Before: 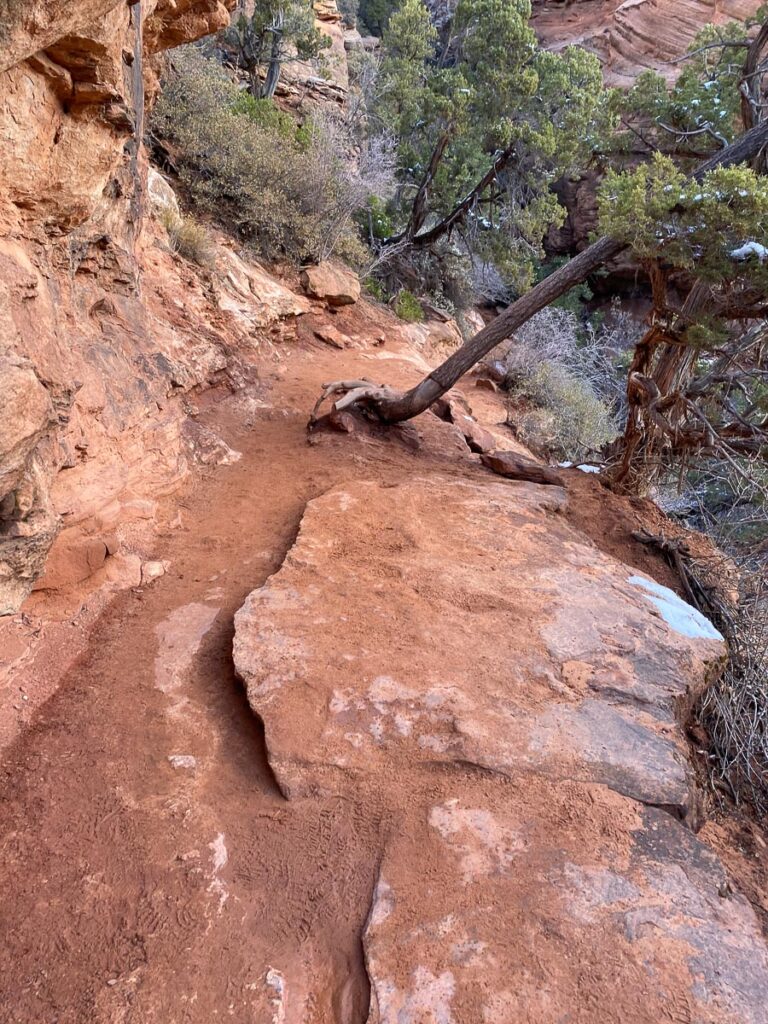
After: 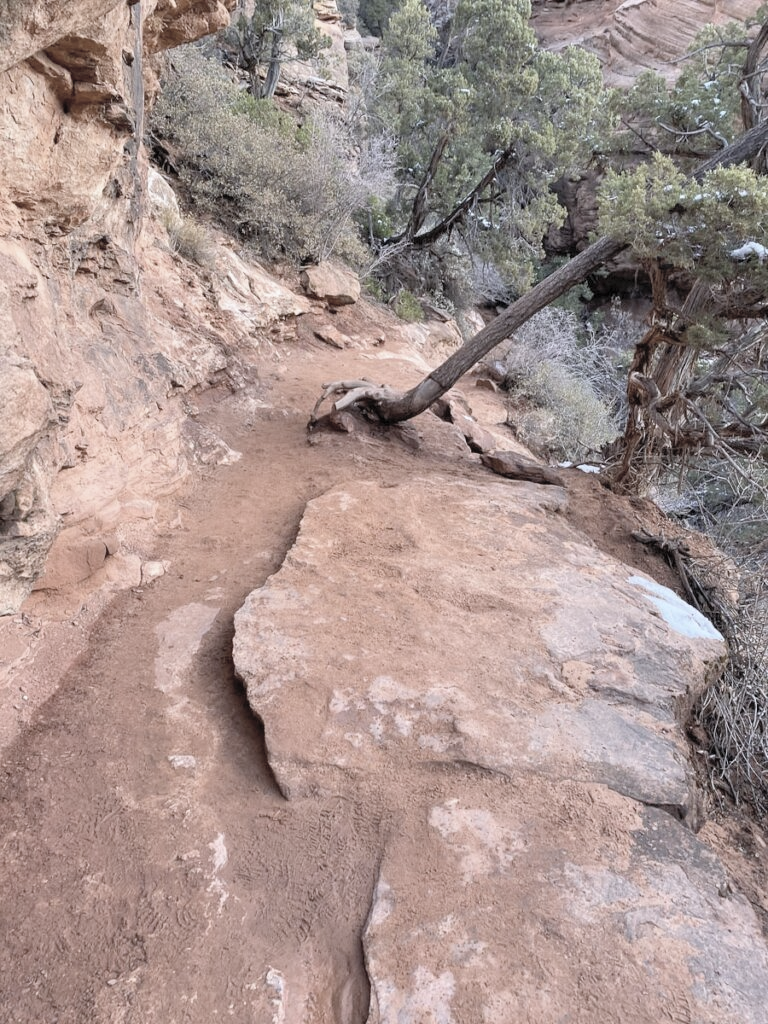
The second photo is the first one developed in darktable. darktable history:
white balance: red 0.983, blue 1.036
contrast brightness saturation: brightness 0.18, saturation -0.5
